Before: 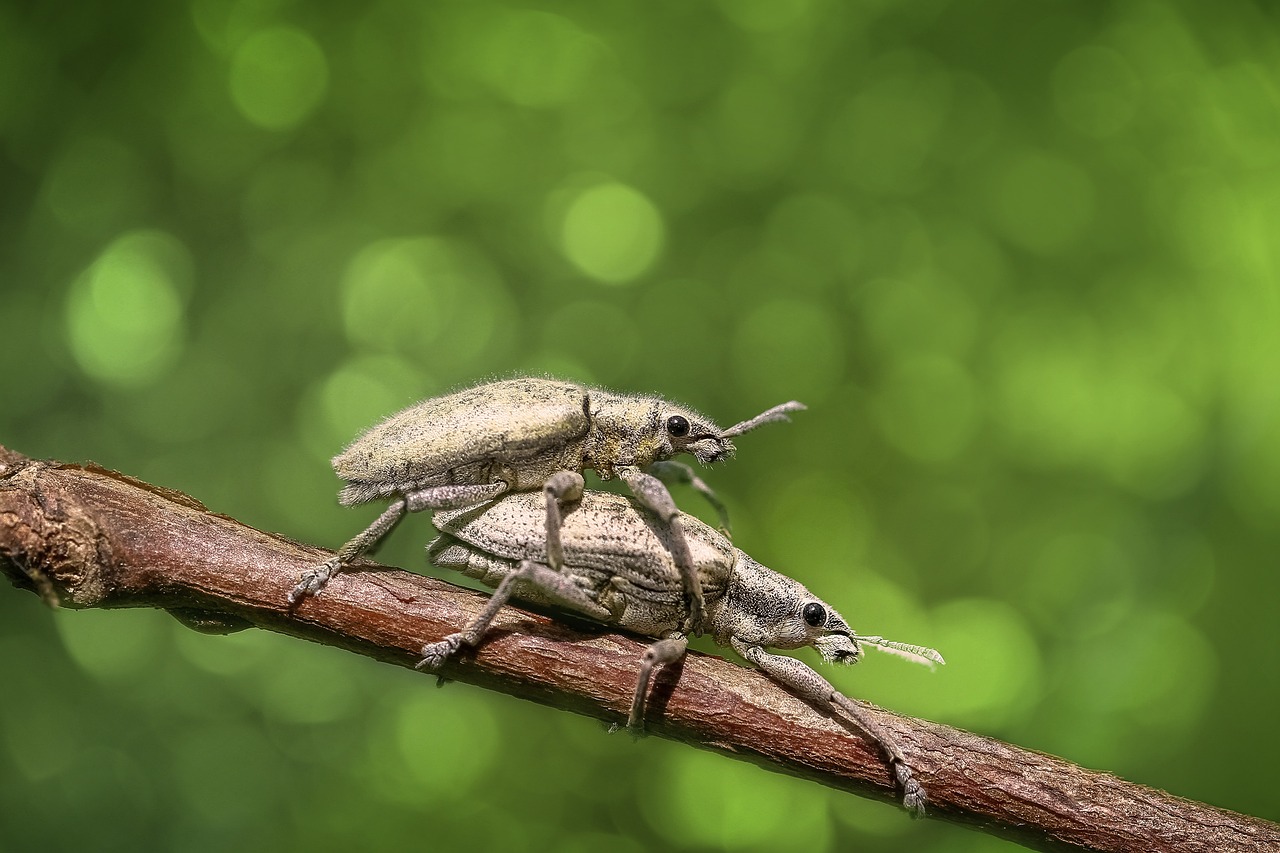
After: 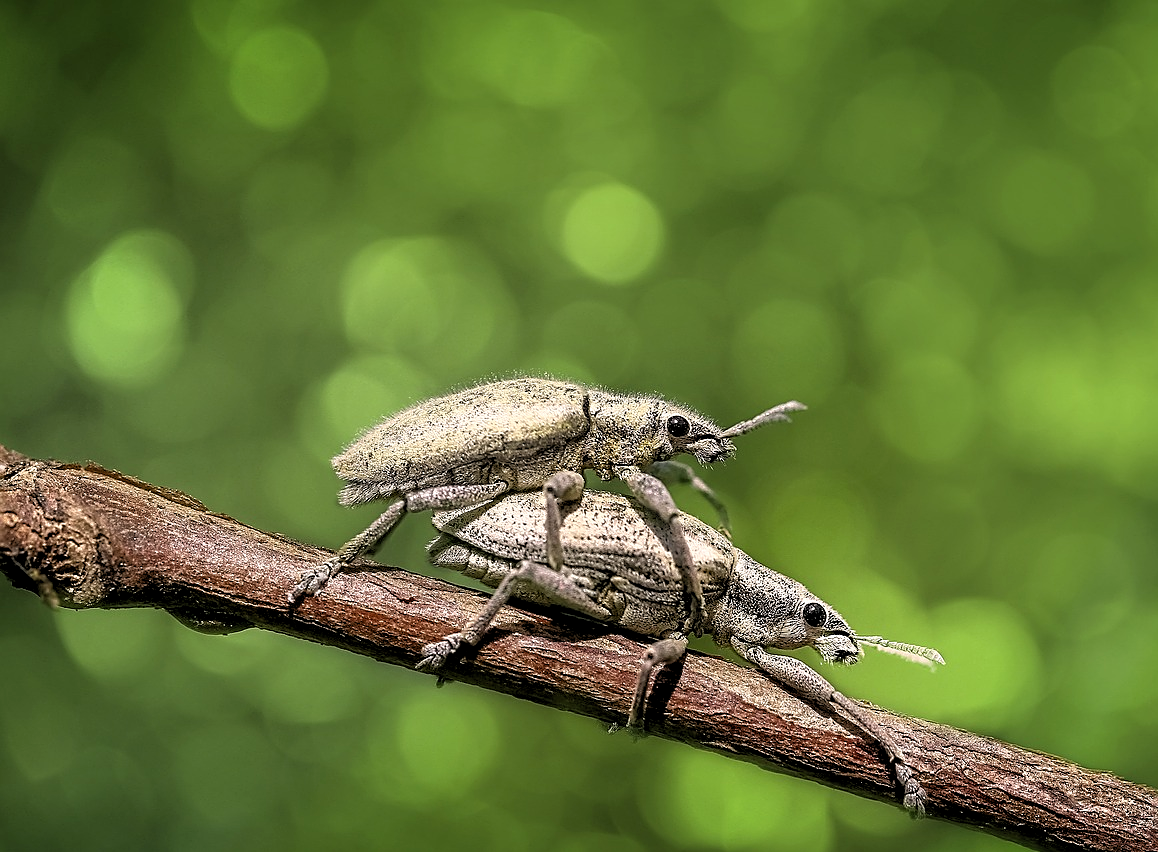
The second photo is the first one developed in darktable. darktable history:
crop: right 9.509%, bottom 0.031%
sharpen: on, module defaults
rgb levels: levels [[0.01, 0.419, 0.839], [0, 0.5, 1], [0, 0.5, 1]]
exposure: exposure -0.116 EV, compensate exposure bias true, compensate highlight preservation false
